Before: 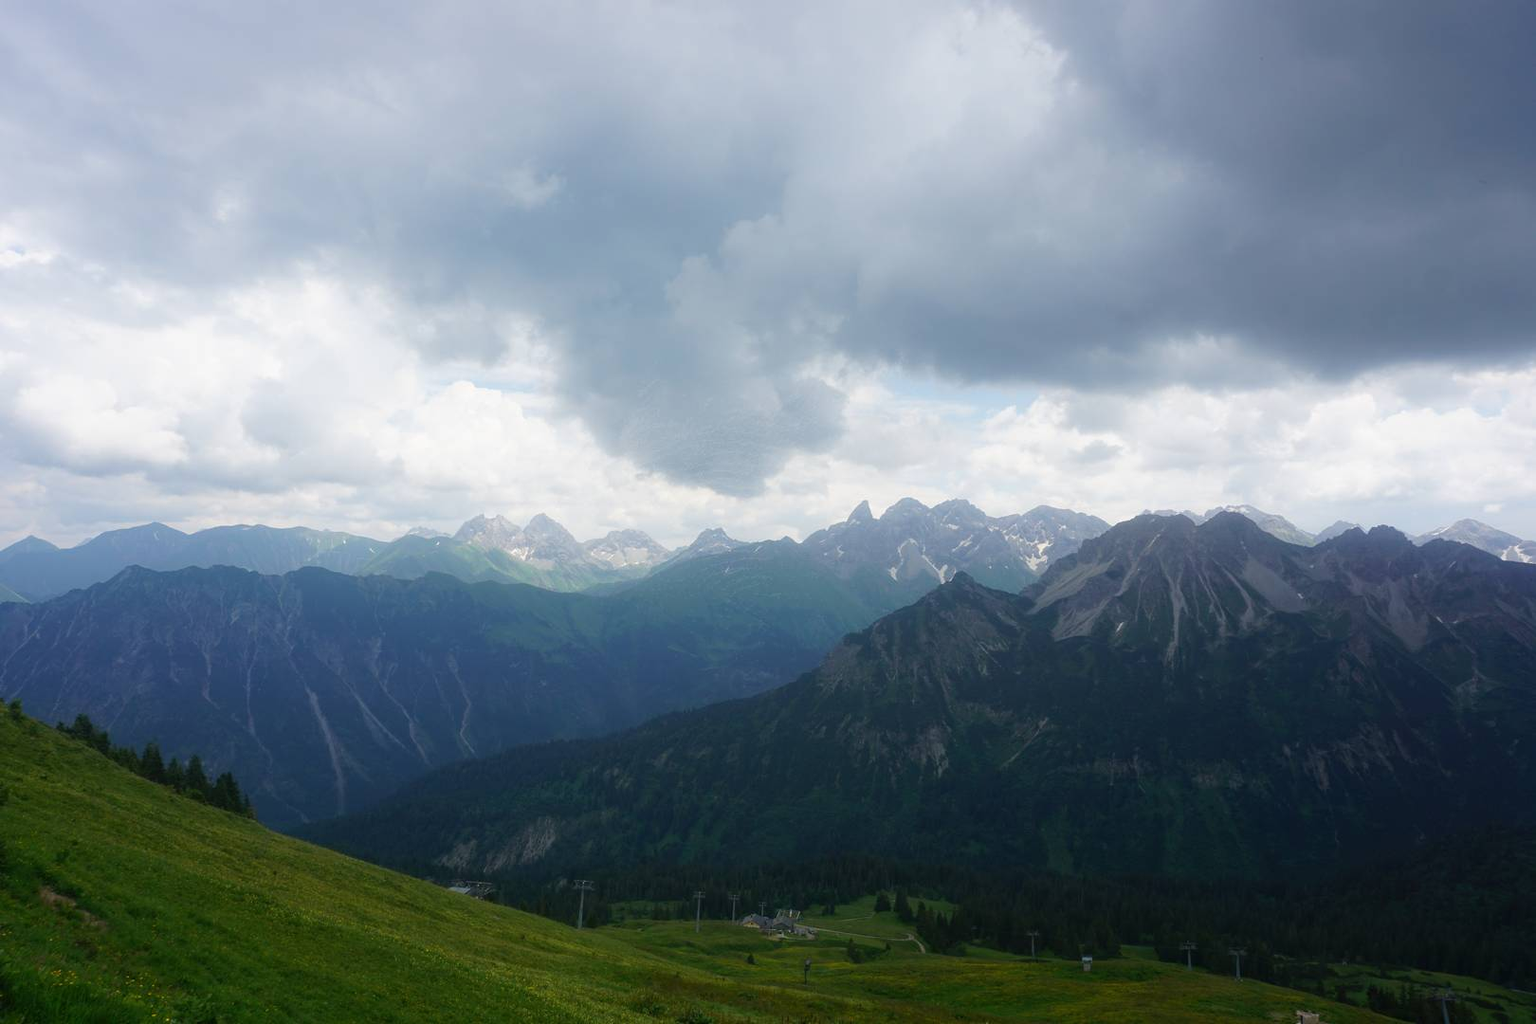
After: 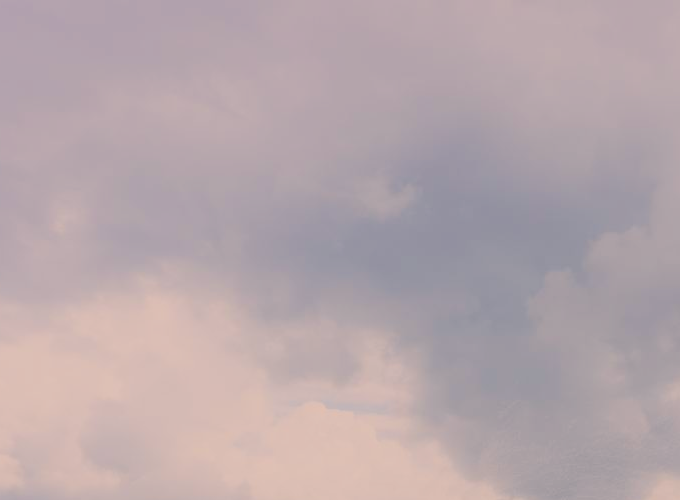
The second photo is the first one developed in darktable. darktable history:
crop and rotate: left 10.817%, top 0.062%, right 47.194%, bottom 53.626%
color correction: highlights a* 11.96, highlights b* 11.58
filmic rgb: black relative exposure -6.15 EV, white relative exposure 6.96 EV, hardness 2.23, color science v6 (2022)
